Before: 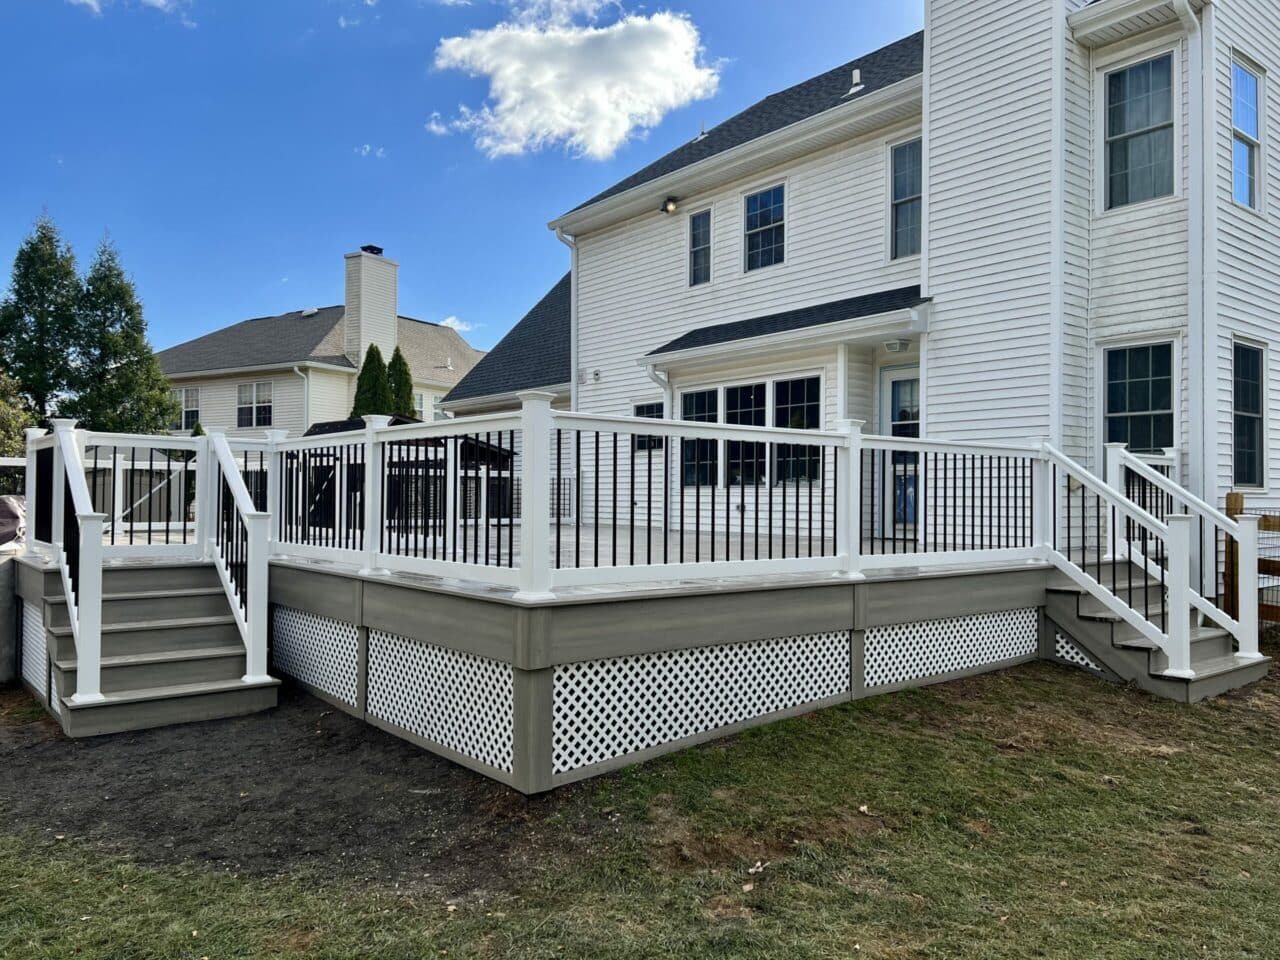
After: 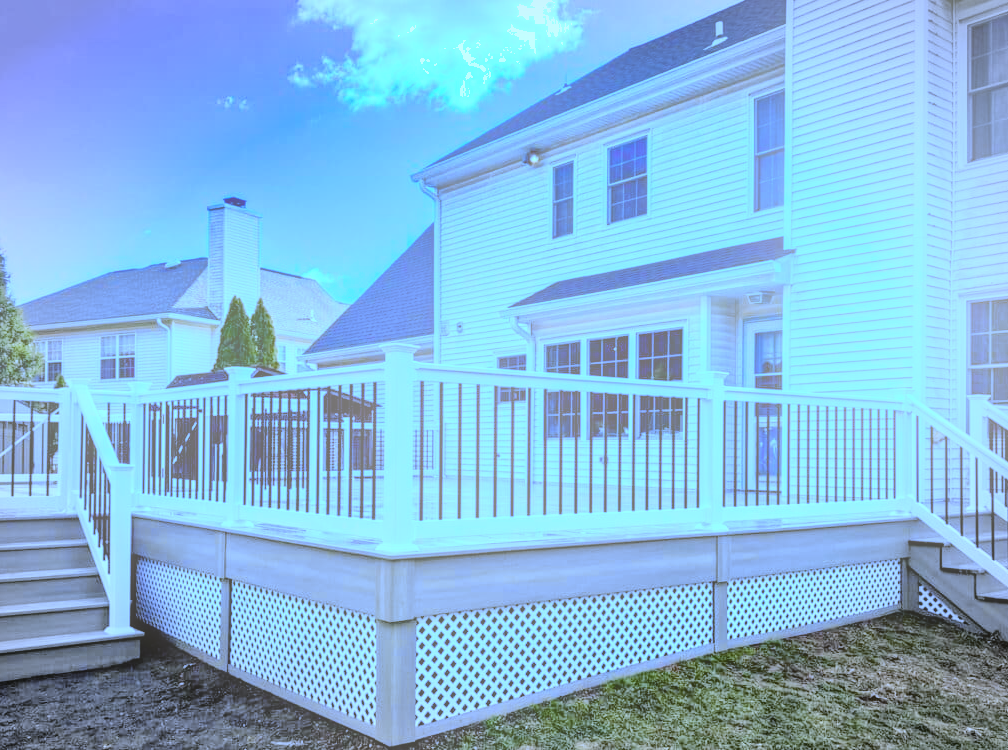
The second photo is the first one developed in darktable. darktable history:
tone curve: curves: ch0 [(0, 0.026) (0.184, 0.172) (0.391, 0.468) (0.446, 0.56) (0.605, 0.758) (0.831, 0.931) (0.992, 1)]; ch1 [(0, 0) (0.437, 0.447) (0.501, 0.502) (0.538, 0.539) (0.574, 0.589) (0.617, 0.64) (0.699, 0.749) (0.859, 0.919) (1, 1)]; ch2 [(0, 0) (0.33, 0.301) (0.421, 0.443) (0.447, 0.482) (0.499, 0.509) (0.538, 0.564) (0.585, 0.615) (0.664, 0.664) (1, 1)], color space Lab, independent channels, preserve colors none
vignetting: automatic ratio true
tone equalizer: -7 EV 0.15 EV, -6 EV 0.6 EV, -5 EV 1.15 EV, -4 EV 1.33 EV, -3 EV 1.15 EV, -2 EV 0.6 EV, -1 EV 0.15 EV, mask exposure compensation -0.5 EV
shadows and highlights: shadows 75, highlights -60.85, soften with gaussian
local contrast: highlights 35%, detail 135%
white balance: red 0.766, blue 1.537
crop and rotate: left 10.77%, top 5.1%, right 10.41%, bottom 16.76%
bloom: on, module defaults
